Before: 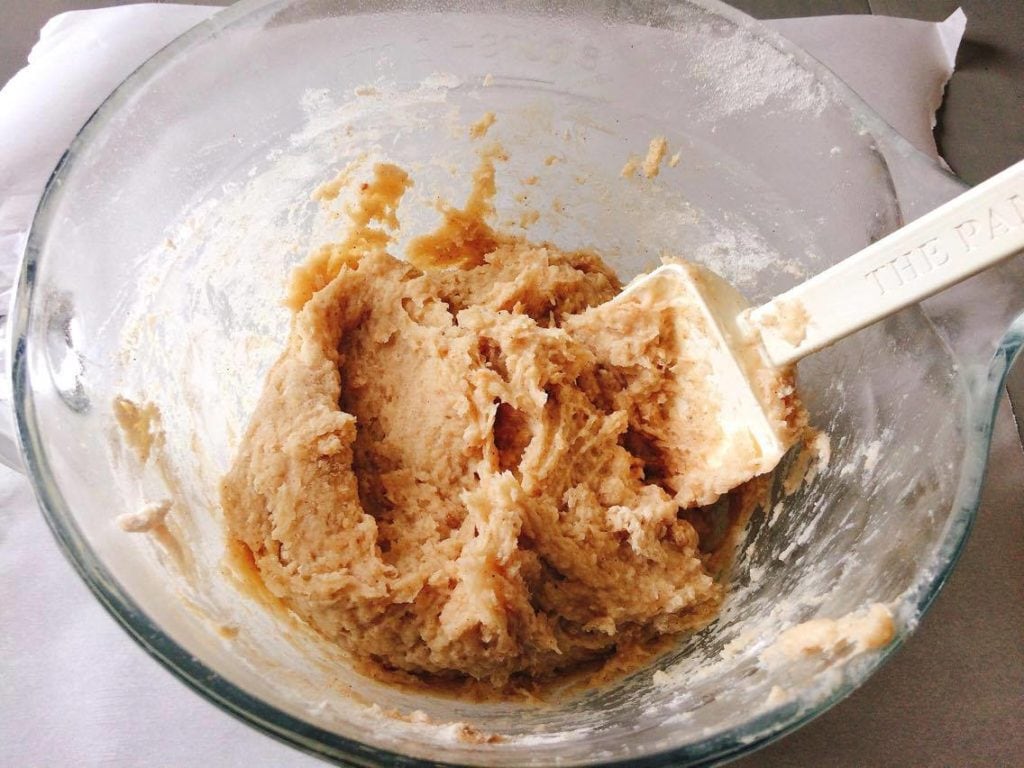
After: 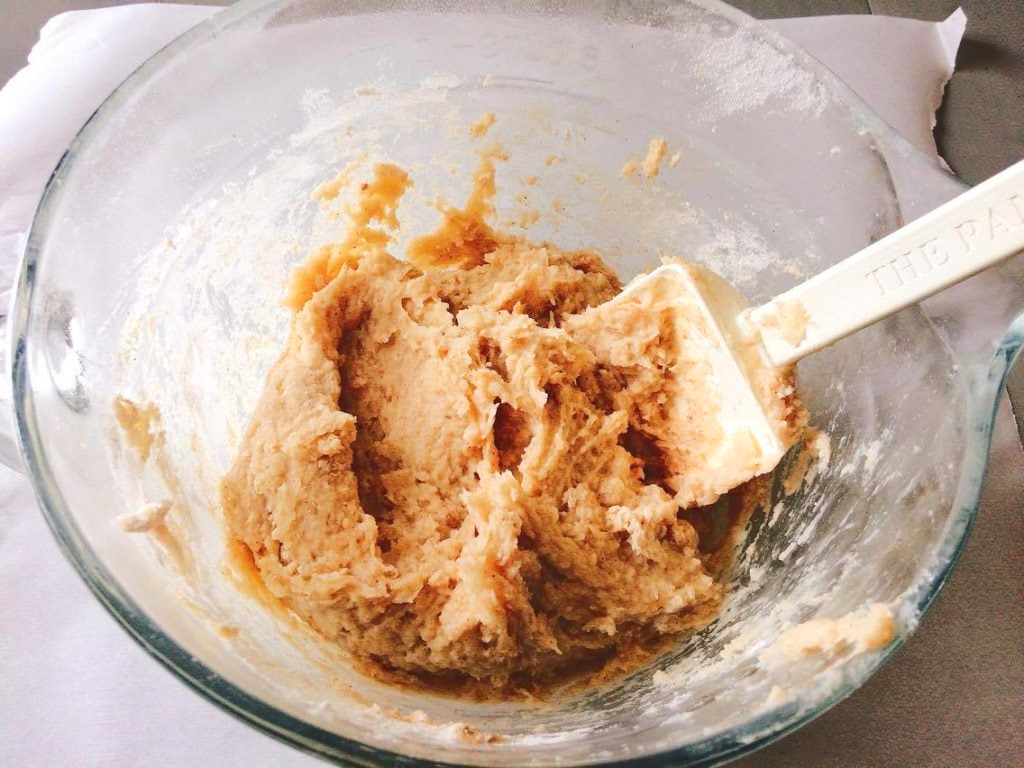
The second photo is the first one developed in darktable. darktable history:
tone curve: curves: ch0 [(0, 0) (0.003, 0.139) (0.011, 0.14) (0.025, 0.138) (0.044, 0.14) (0.069, 0.149) (0.1, 0.161) (0.136, 0.179) (0.177, 0.203) (0.224, 0.245) (0.277, 0.302) (0.335, 0.382) (0.399, 0.461) (0.468, 0.546) (0.543, 0.614) (0.623, 0.687) (0.709, 0.758) (0.801, 0.84) (0.898, 0.912) (1, 1)]
